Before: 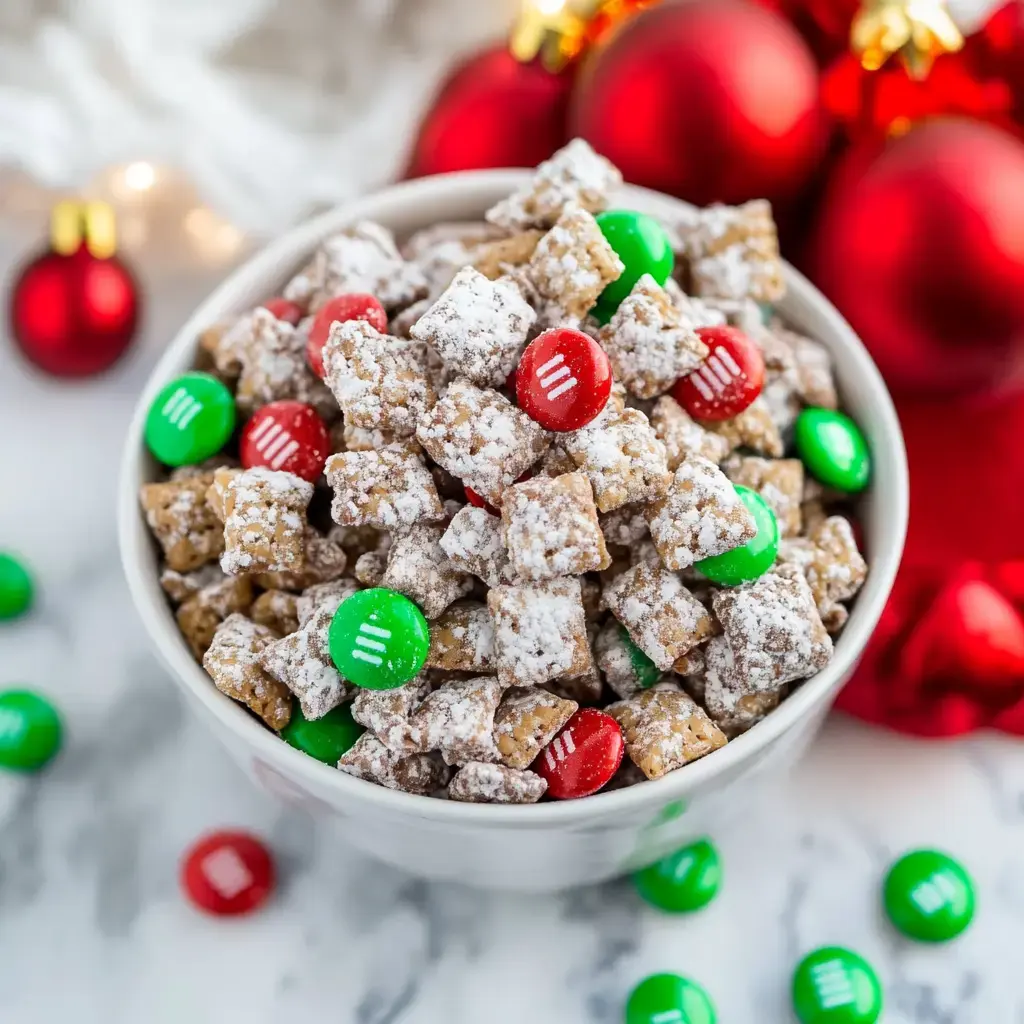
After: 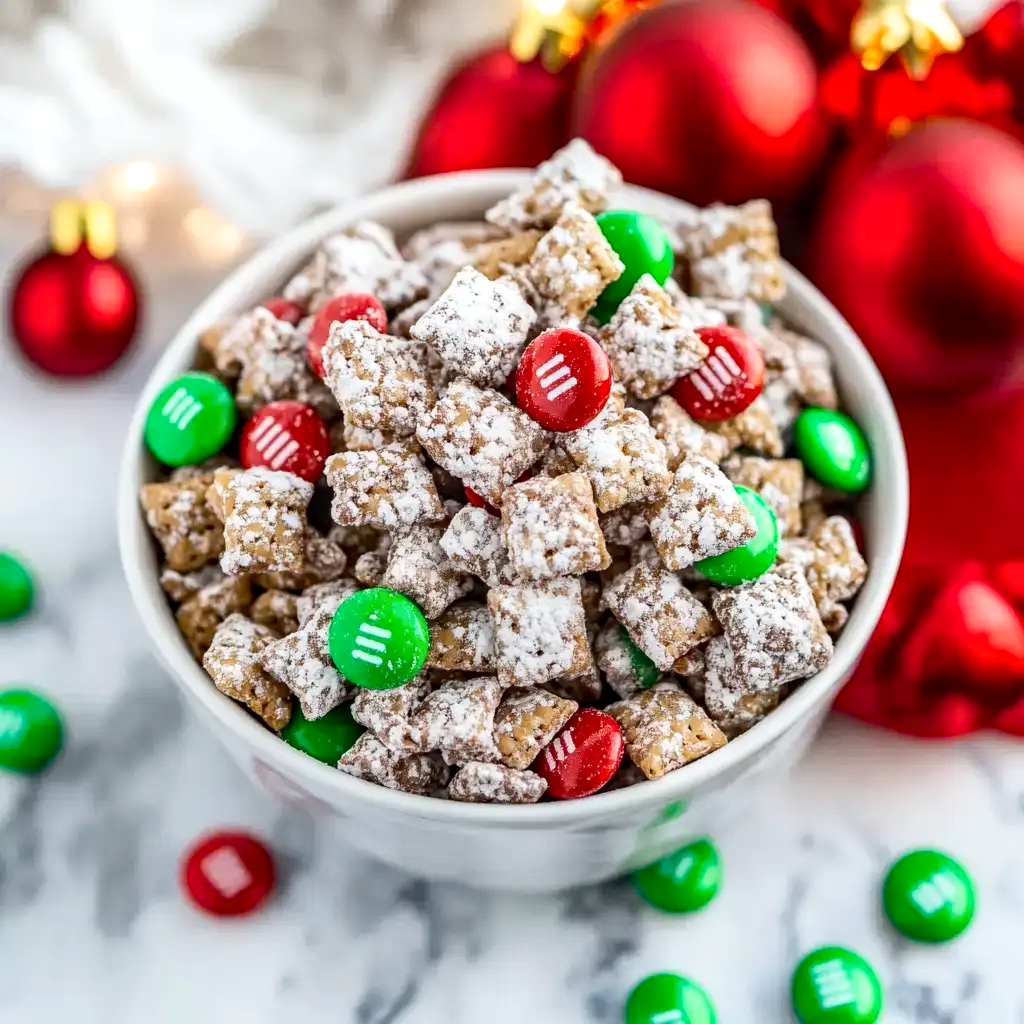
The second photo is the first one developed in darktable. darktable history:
haze removal: compatibility mode true, adaptive false
shadows and highlights: shadows 0.784, highlights 41.01
local contrast: on, module defaults
contrast brightness saturation: contrast 0.099, brightness 0.012, saturation 0.023
